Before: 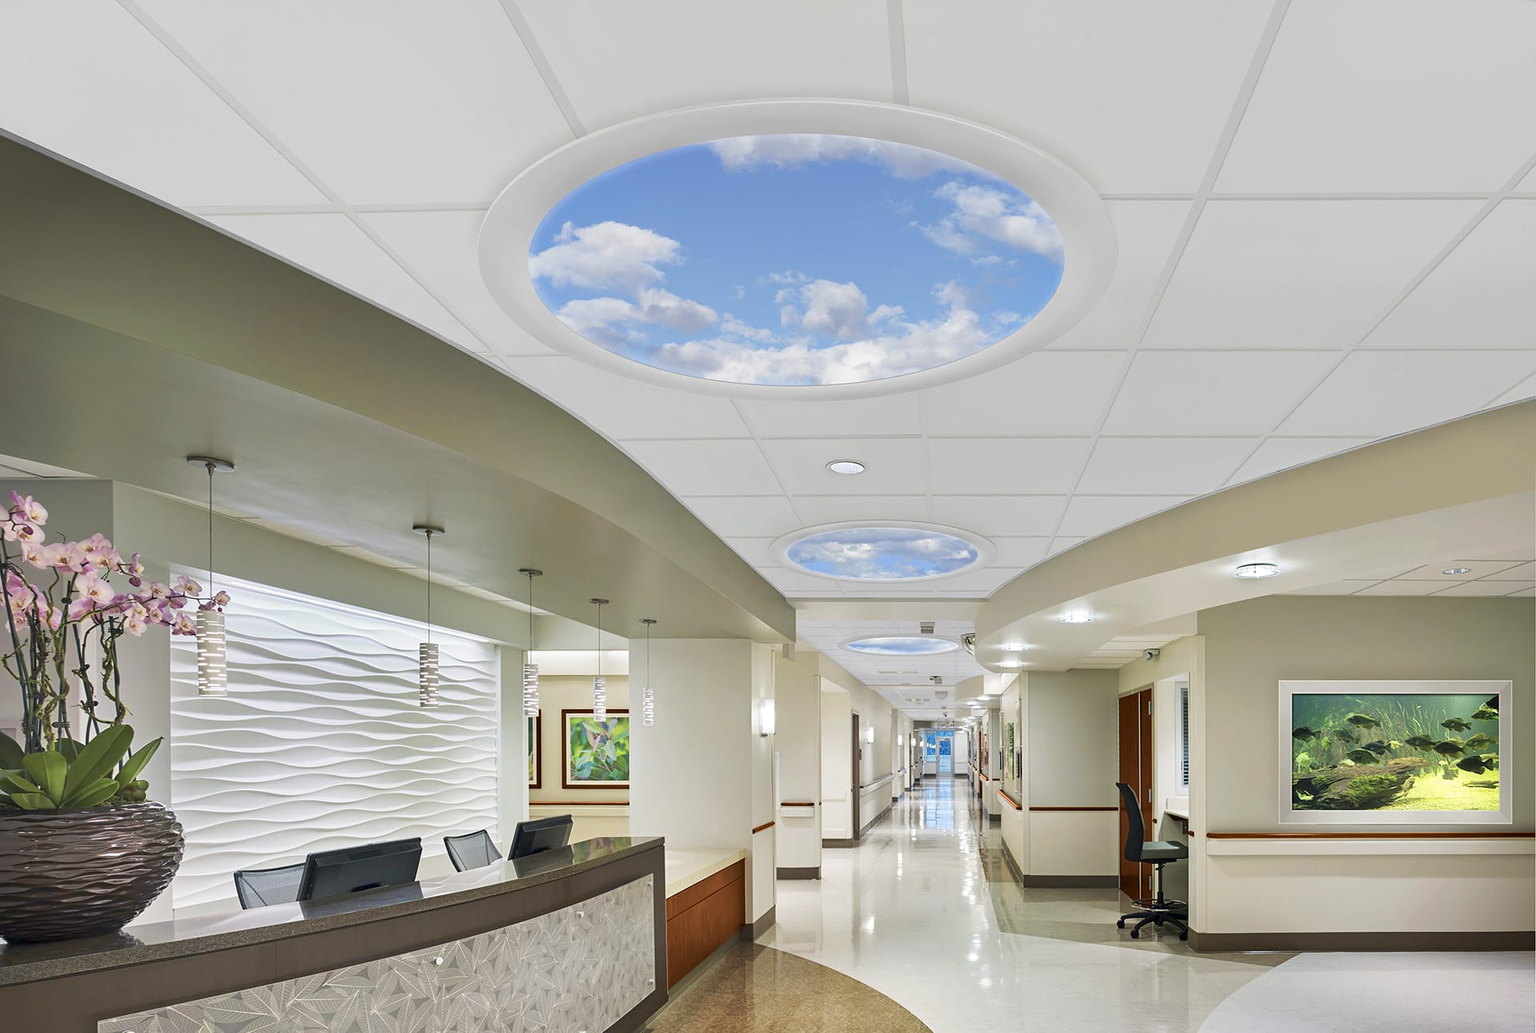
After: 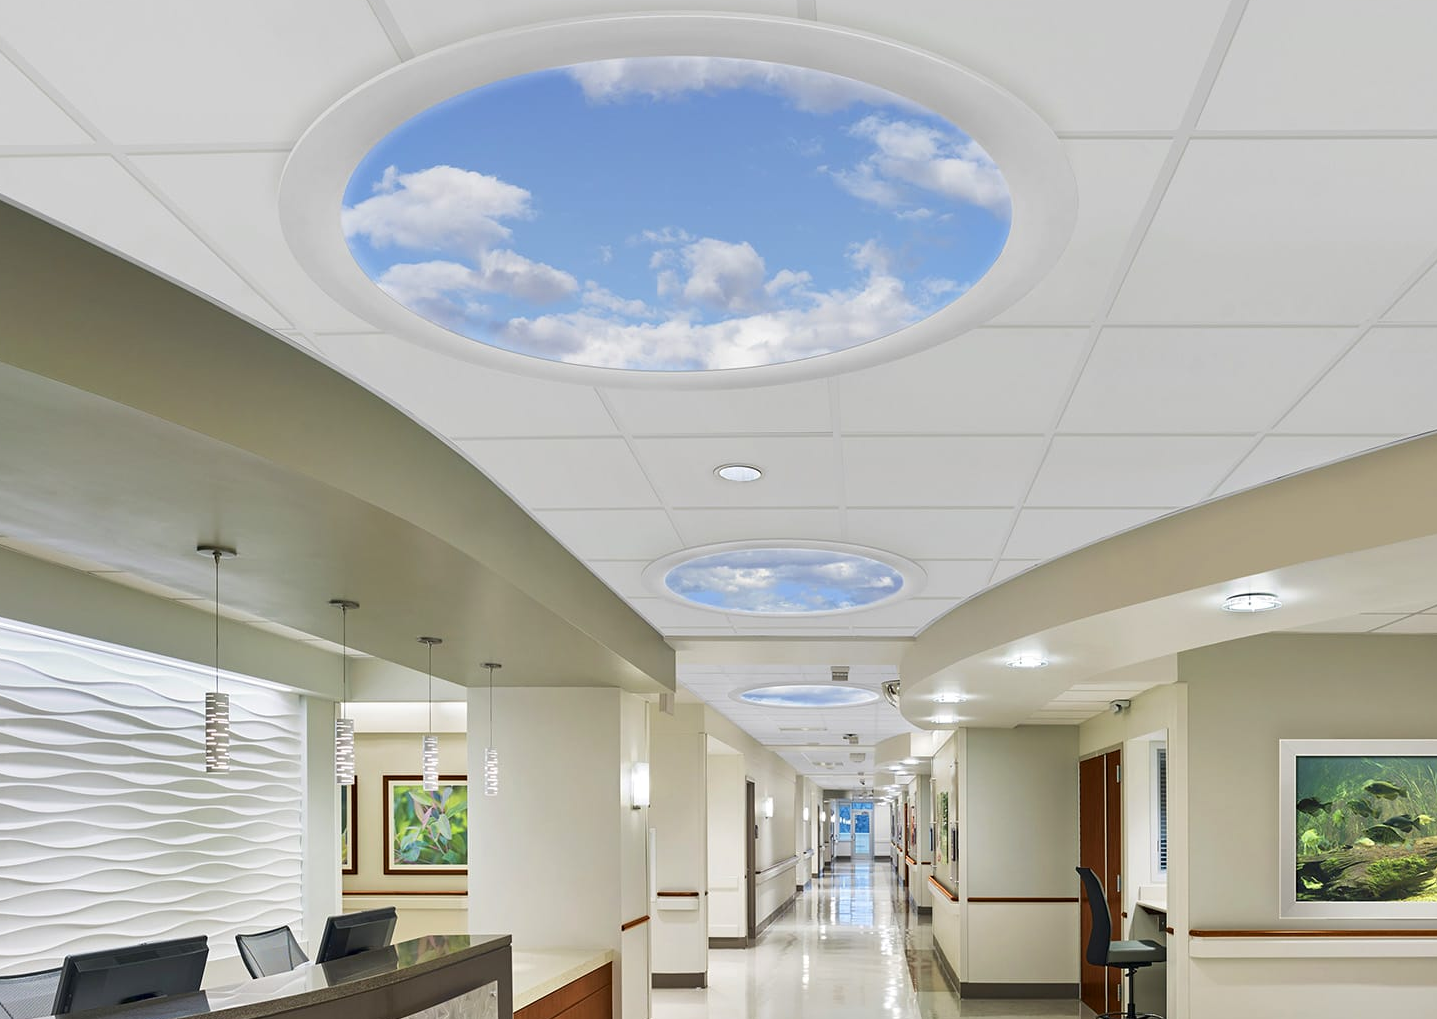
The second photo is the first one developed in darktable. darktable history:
crop: left 16.631%, top 8.6%, right 8.519%, bottom 12.456%
